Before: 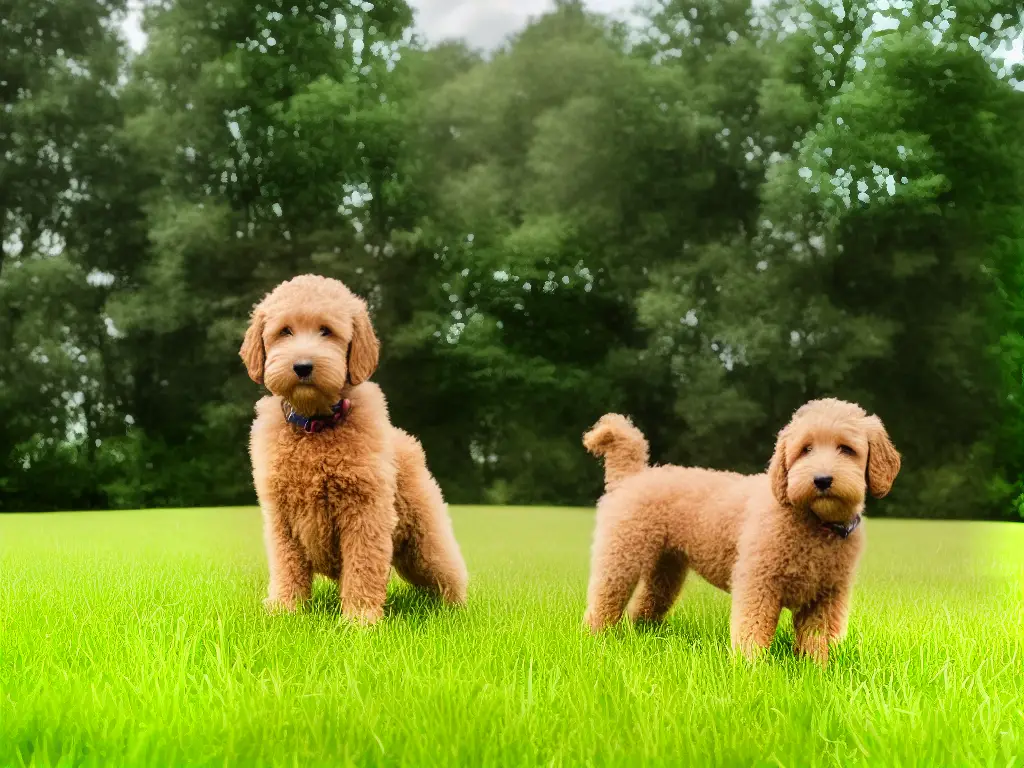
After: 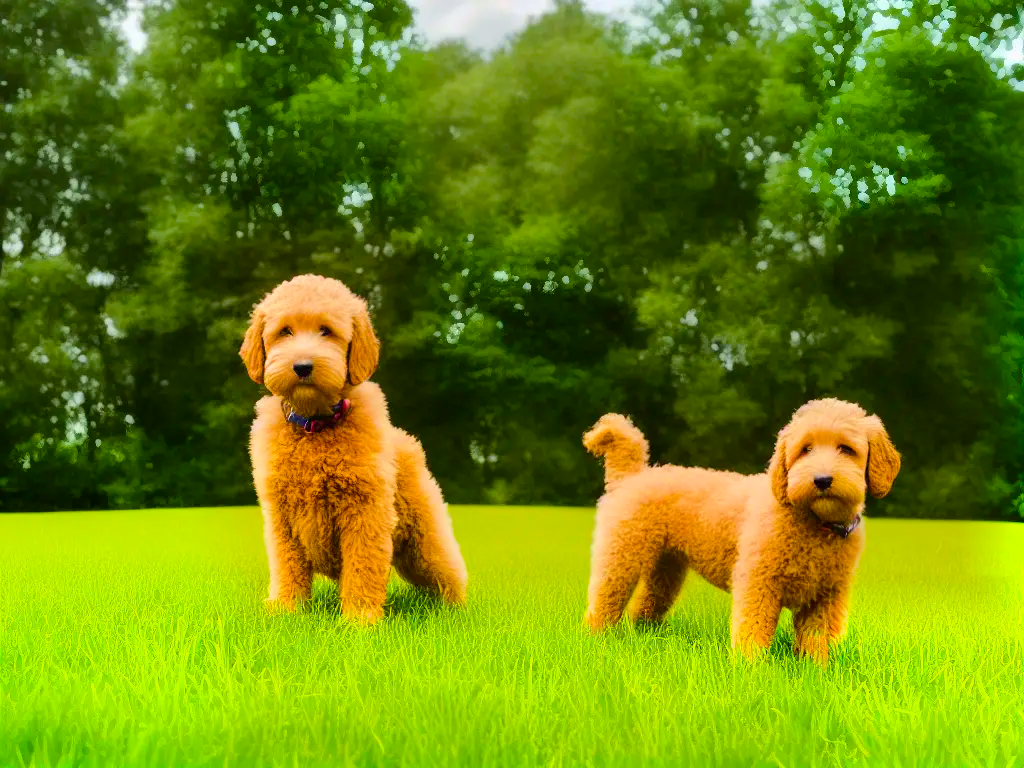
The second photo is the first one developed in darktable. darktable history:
color balance rgb: perceptual saturation grading › global saturation 30.993%, perceptual brilliance grading › mid-tones 9.843%, perceptual brilliance grading › shadows 14.942%, global vibrance 40.611%
